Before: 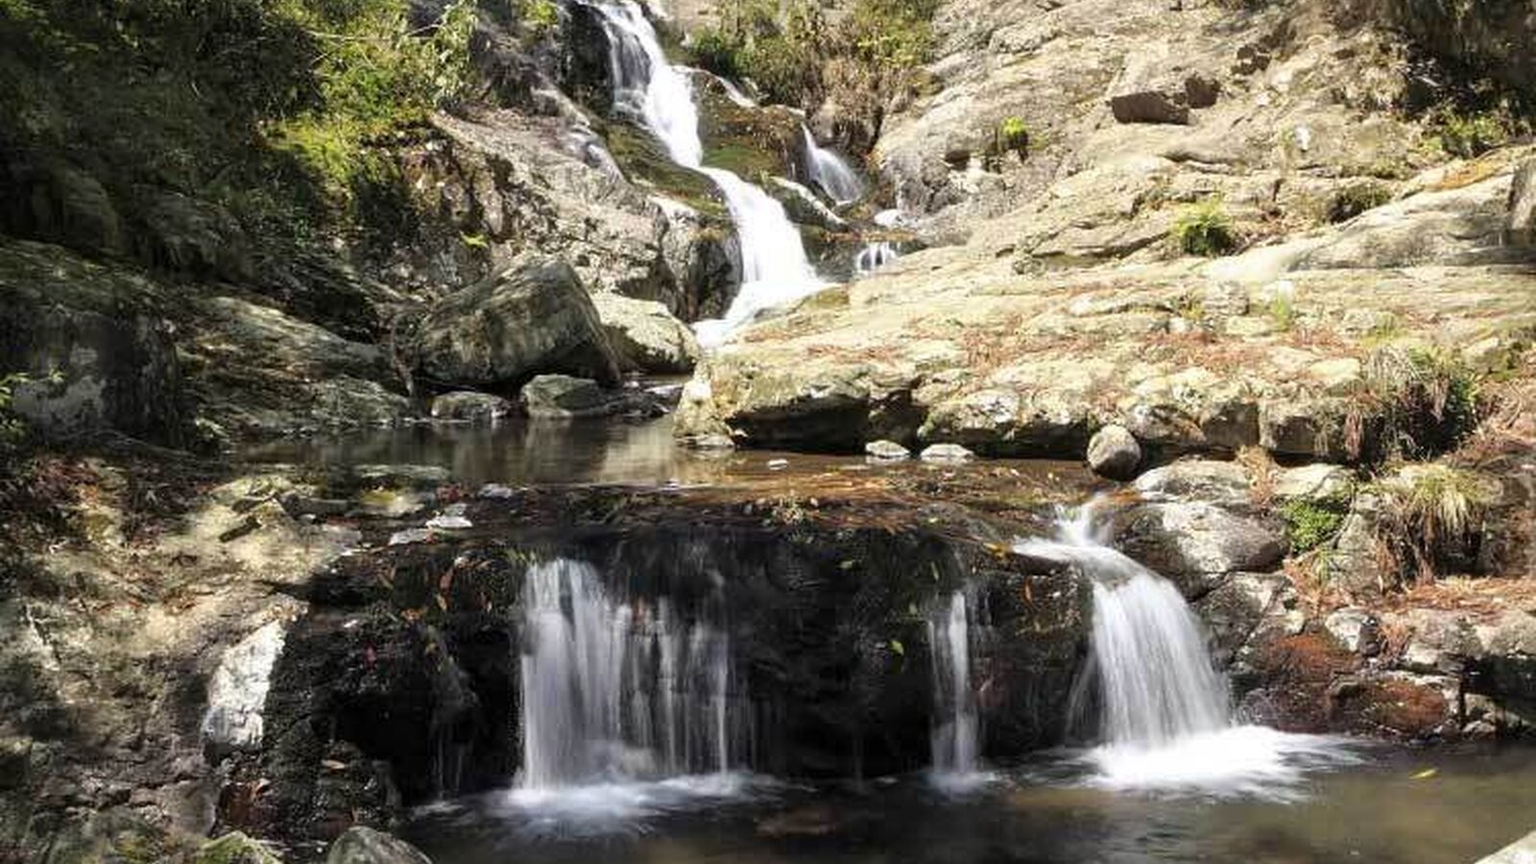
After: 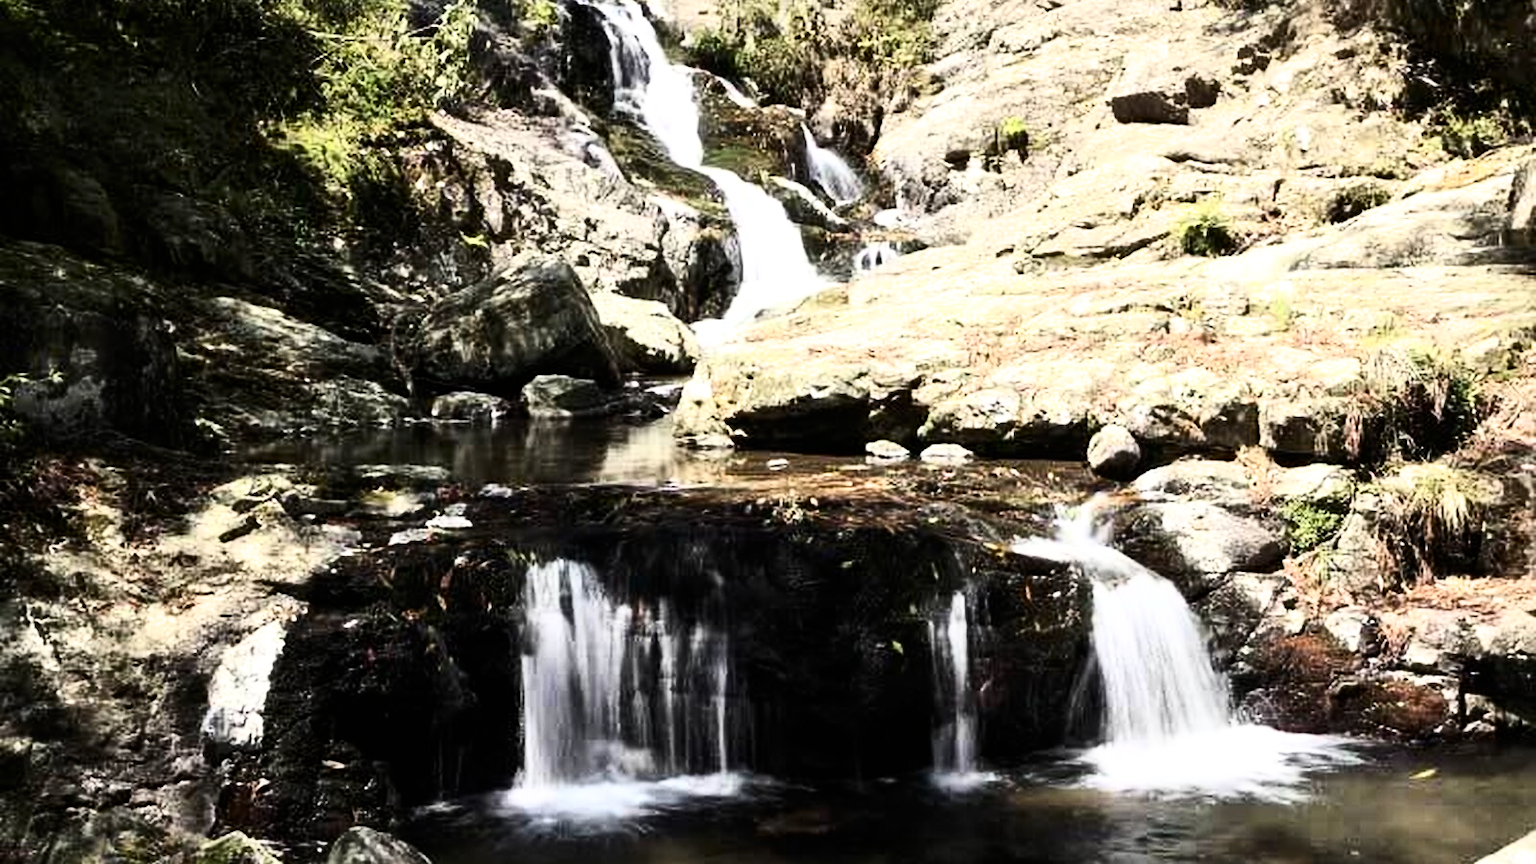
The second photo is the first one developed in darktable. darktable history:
contrast brightness saturation: contrast 0.38, brightness 0.113
filmic rgb: black relative exposure -7.99 EV, white relative exposure 2.36 EV, threshold 2.99 EV, hardness 6.56, enable highlight reconstruction true
